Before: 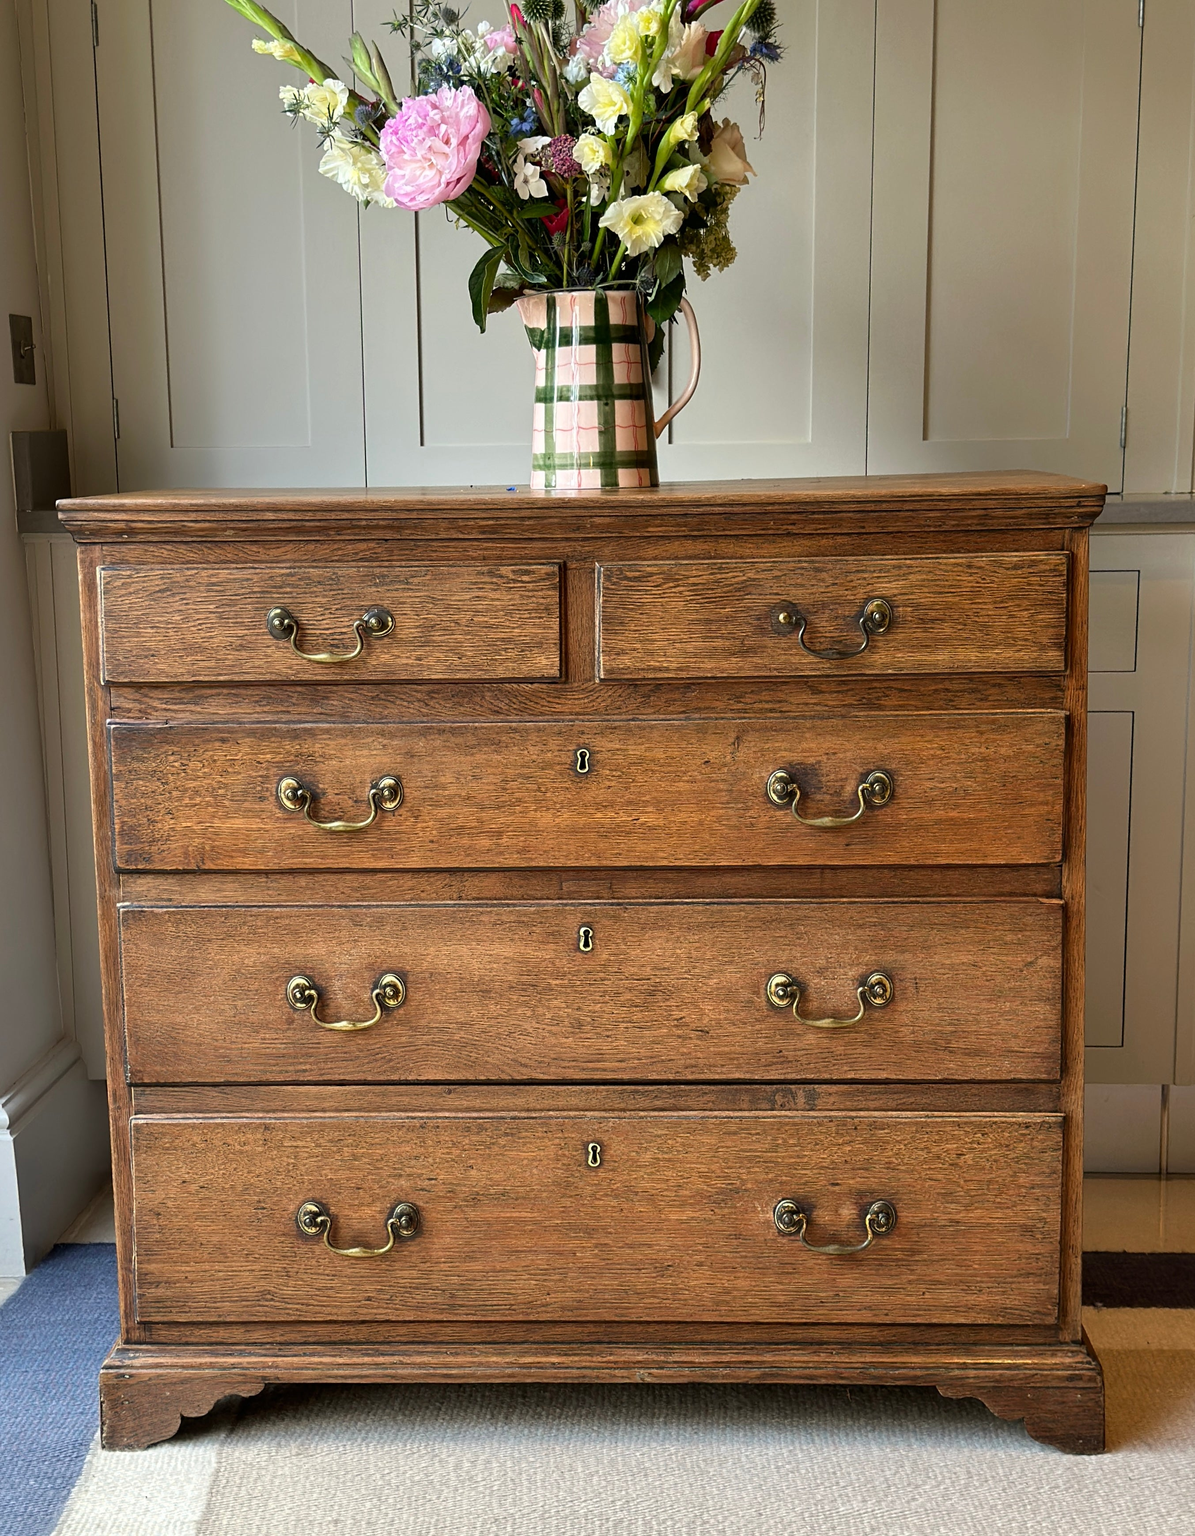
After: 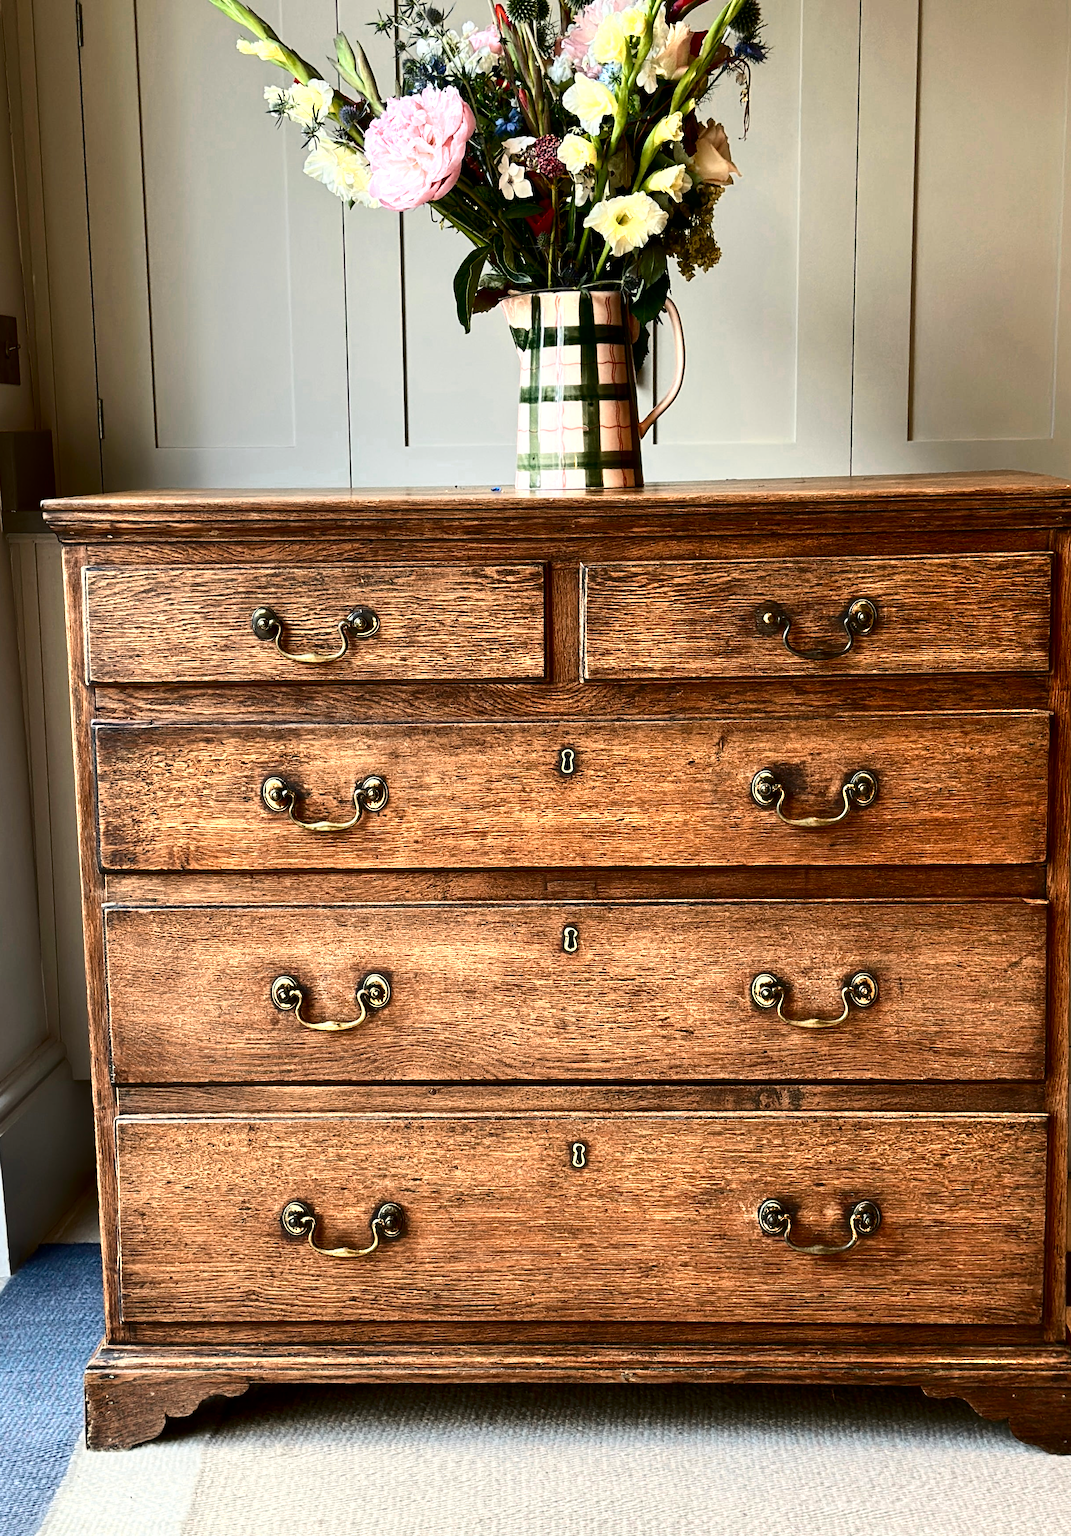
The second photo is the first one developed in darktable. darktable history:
crop and rotate: left 1.301%, right 8.978%
contrast brightness saturation: contrast 0.318, brightness -0.066, saturation 0.17
color zones: curves: ch0 [(0.018, 0.548) (0.197, 0.654) (0.425, 0.447) (0.605, 0.658) (0.732, 0.579)]; ch1 [(0.105, 0.531) (0.224, 0.531) (0.386, 0.39) (0.618, 0.456) (0.732, 0.456) (0.956, 0.421)]; ch2 [(0.039, 0.583) (0.215, 0.465) (0.399, 0.544) (0.465, 0.548) (0.614, 0.447) (0.724, 0.43) (0.882, 0.623) (0.956, 0.632)]
